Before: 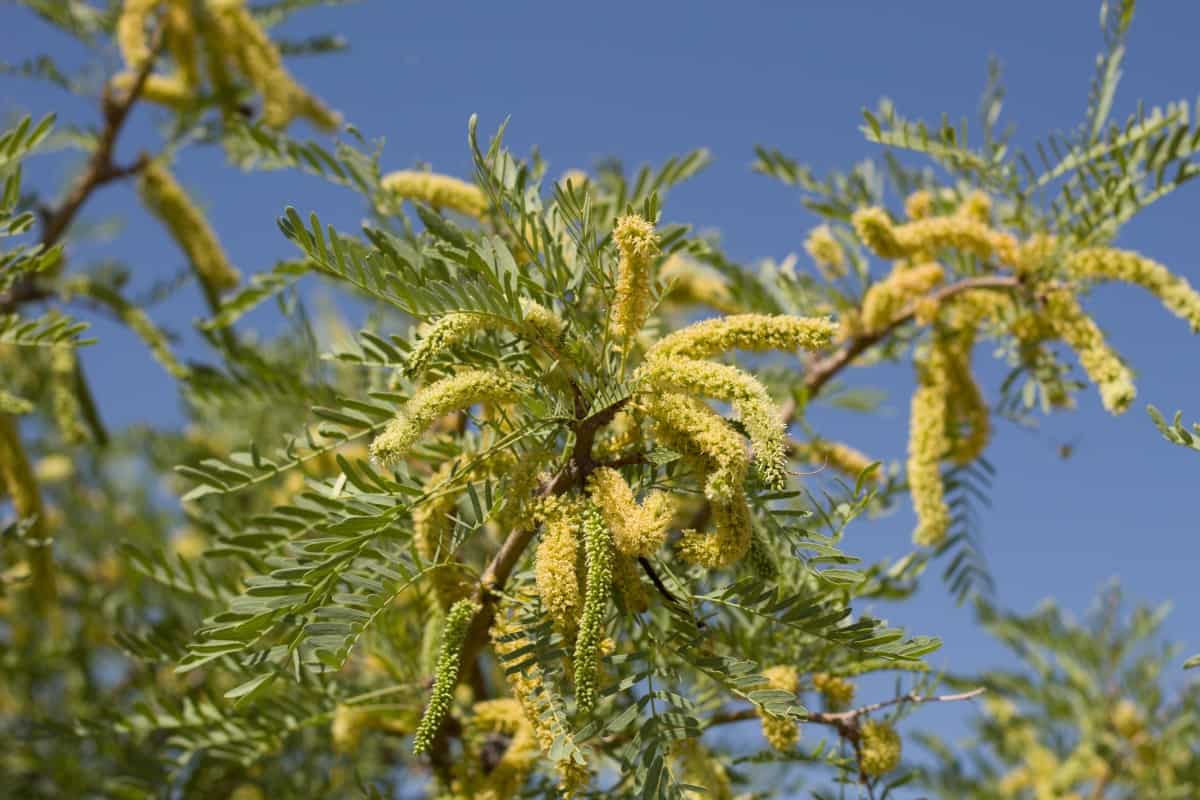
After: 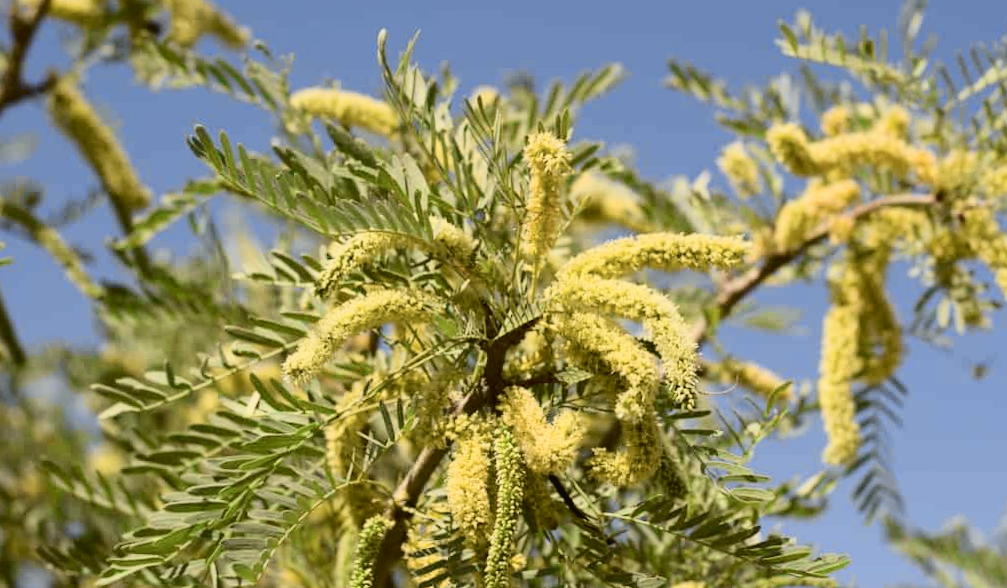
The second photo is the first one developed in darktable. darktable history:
tone curve: curves: ch0 [(0, 0.026) (0.058, 0.036) (0.246, 0.214) (0.437, 0.498) (0.55, 0.644) (0.657, 0.767) (0.822, 0.9) (1, 0.961)]; ch1 [(0, 0) (0.346, 0.307) (0.408, 0.369) (0.453, 0.457) (0.476, 0.489) (0.502, 0.498) (0.521, 0.515) (0.537, 0.531) (0.612, 0.641) (0.676, 0.728) (1, 1)]; ch2 [(0, 0) (0.346, 0.34) (0.434, 0.46) (0.485, 0.494) (0.5, 0.494) (0.511, 0.508) (0.537, 0.564) (0.579, 0.599) (0.663, 0.67) (1, 1)], color space Lab, independent channels, preserve colors none
rotate and perspective: lens shift (vertical) 0.048, lens shift (horizontal) -0.024, automatic cropping off
crop: left 7.856%, top 11.836%, right 10.12%, bottom 15.387%
